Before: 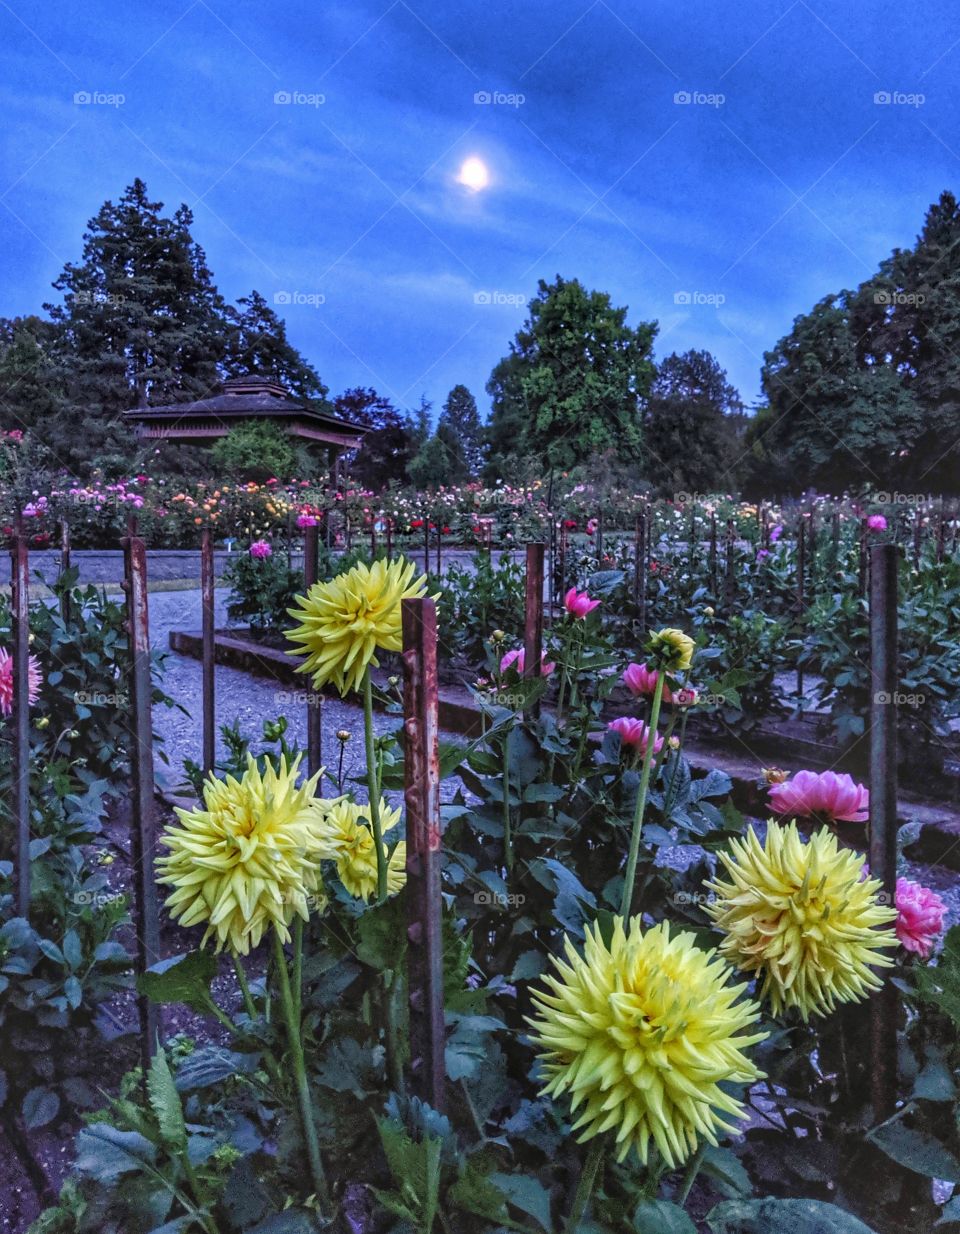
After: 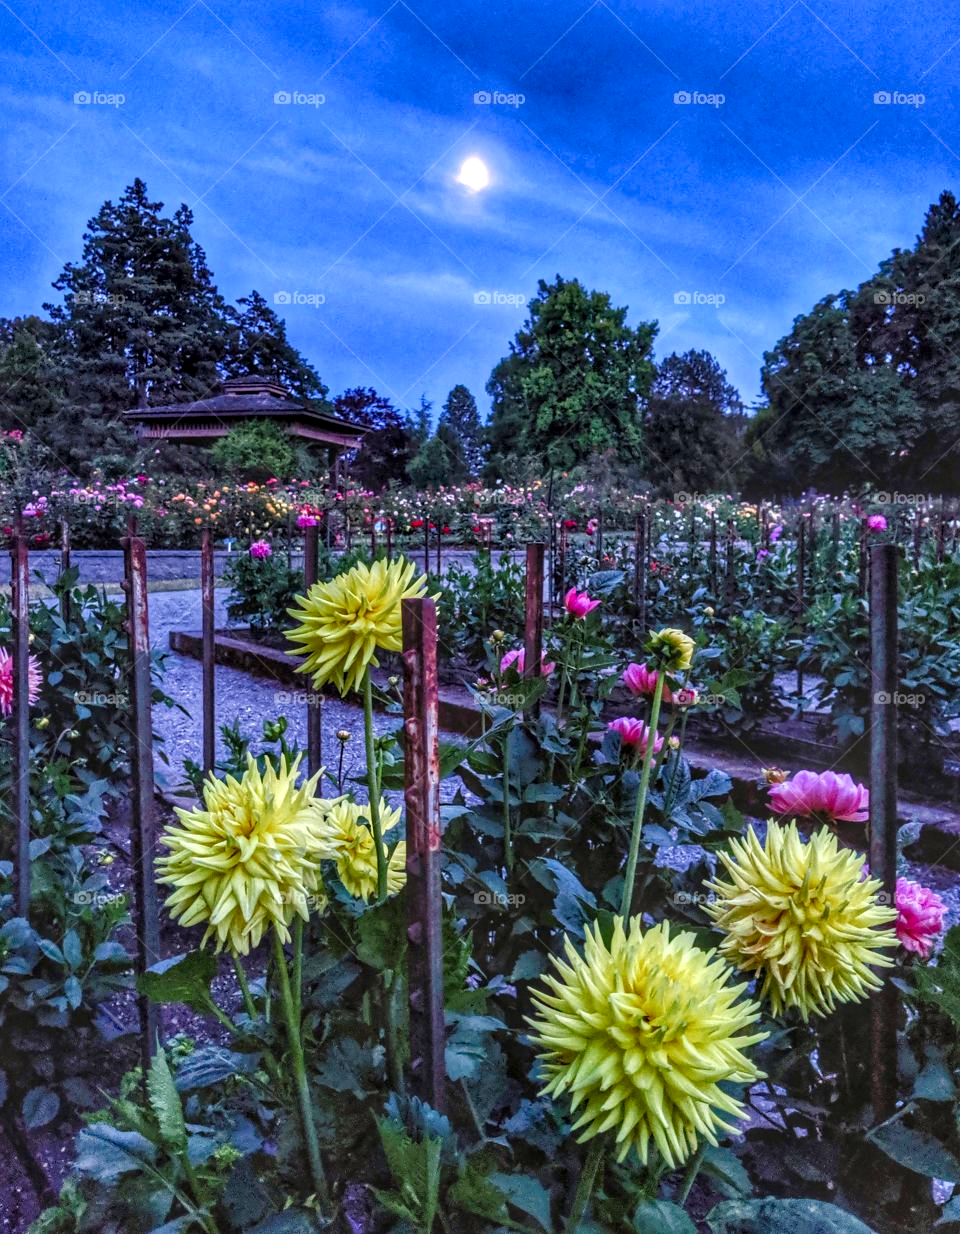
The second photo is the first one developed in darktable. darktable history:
color balance rgb: perceptual saturation grading › global saturation 20%, perceptual saturation grading › highlights -25.791%, perceptual saturation grading › shadows 26.088%, perceptual brilliance grading › highlights 2.811%
local contrast: detail 130%
